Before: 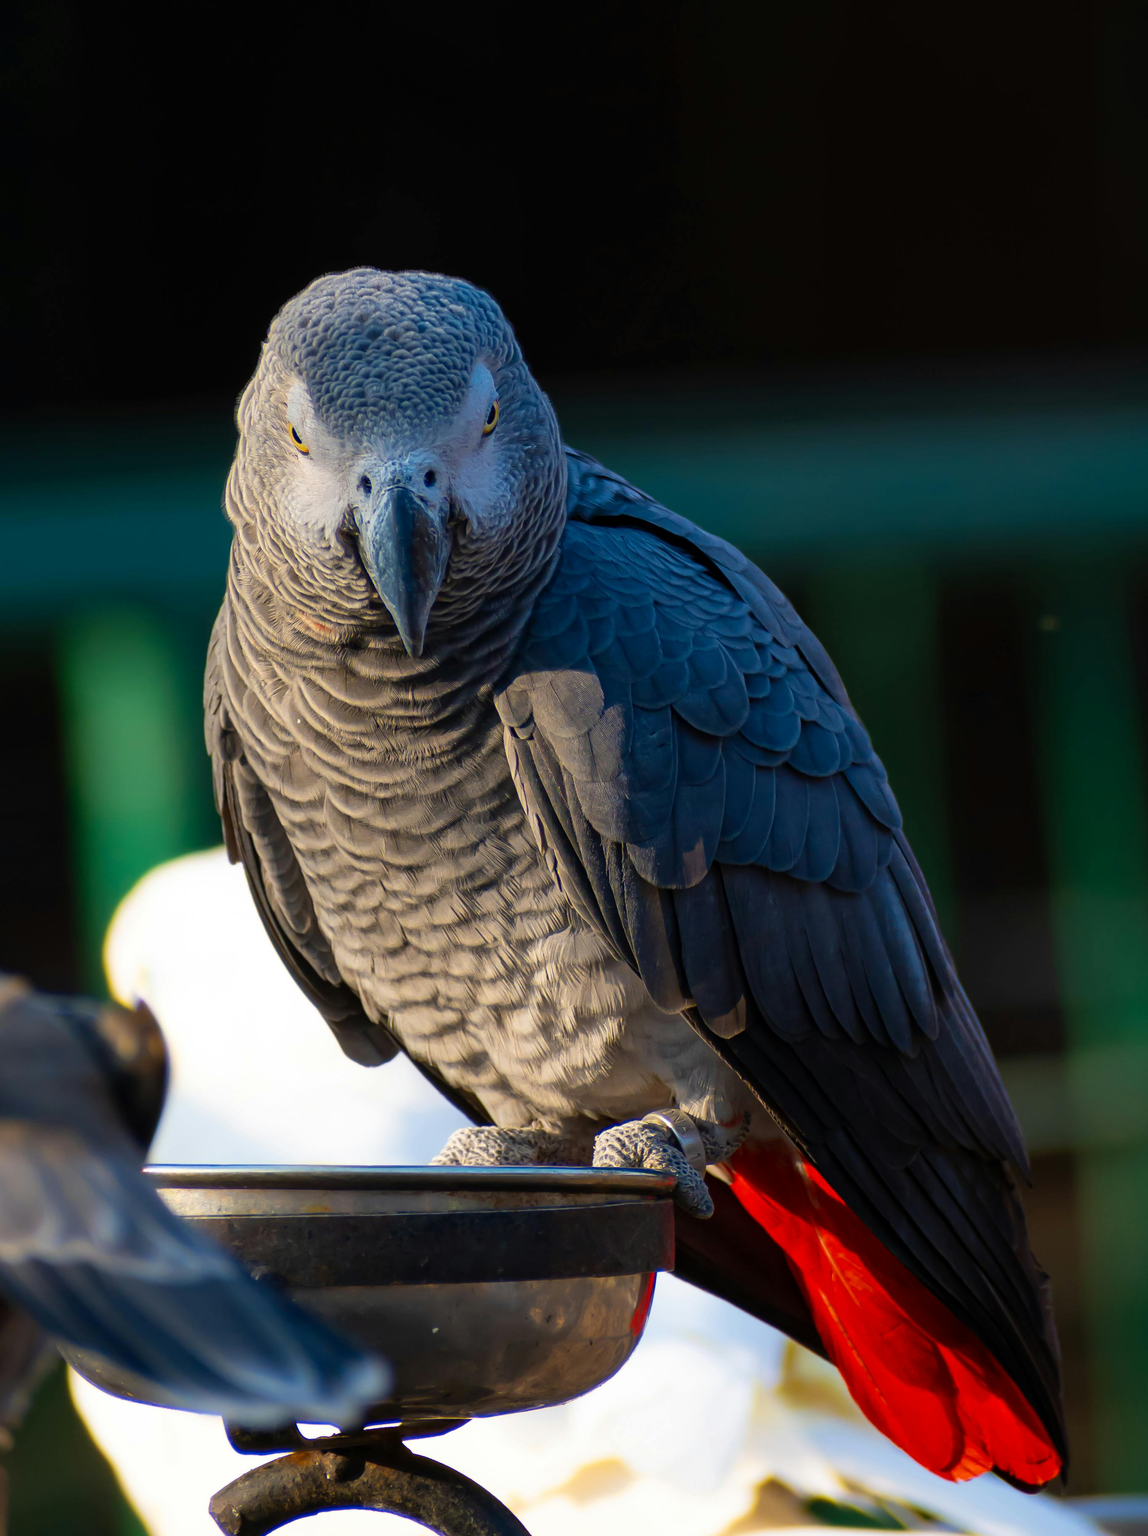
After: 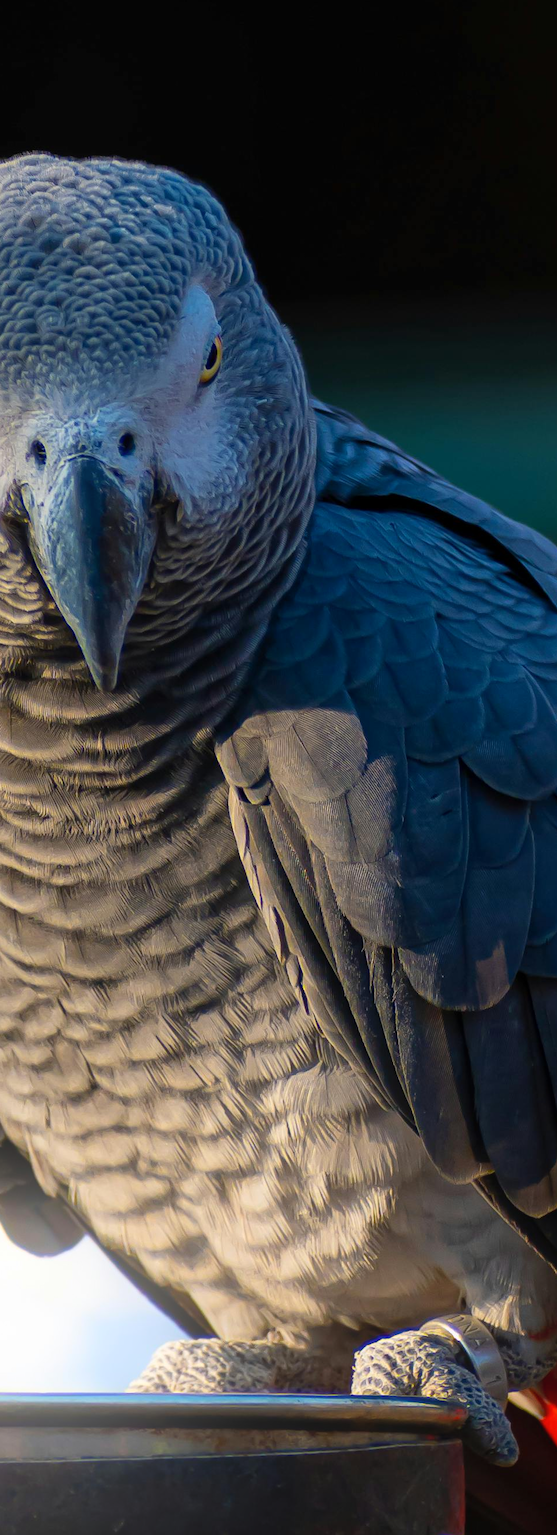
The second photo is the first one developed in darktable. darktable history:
crop and rotate: left 29.476%, top 10.214%, right 35.32%, bottom 17.333%
bloom: size 38%, threshold 95%, strength 30%
